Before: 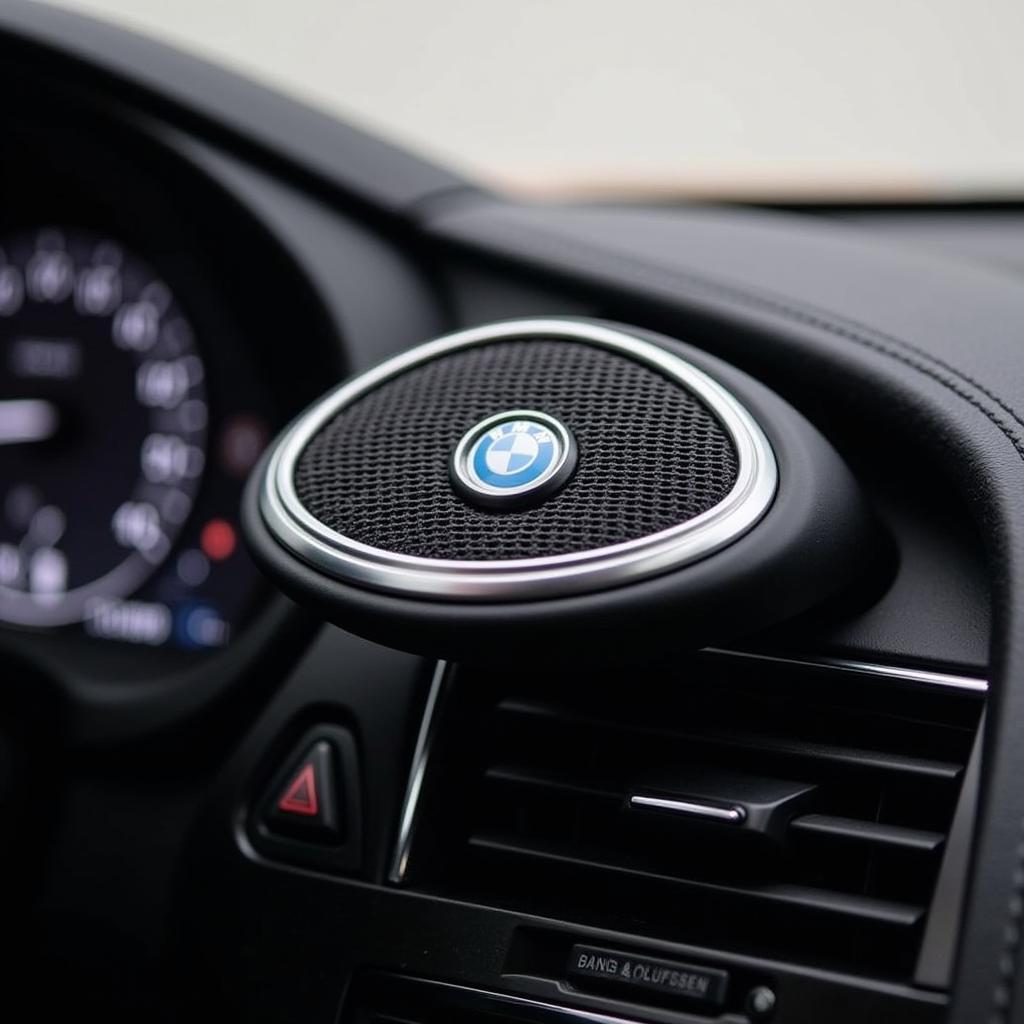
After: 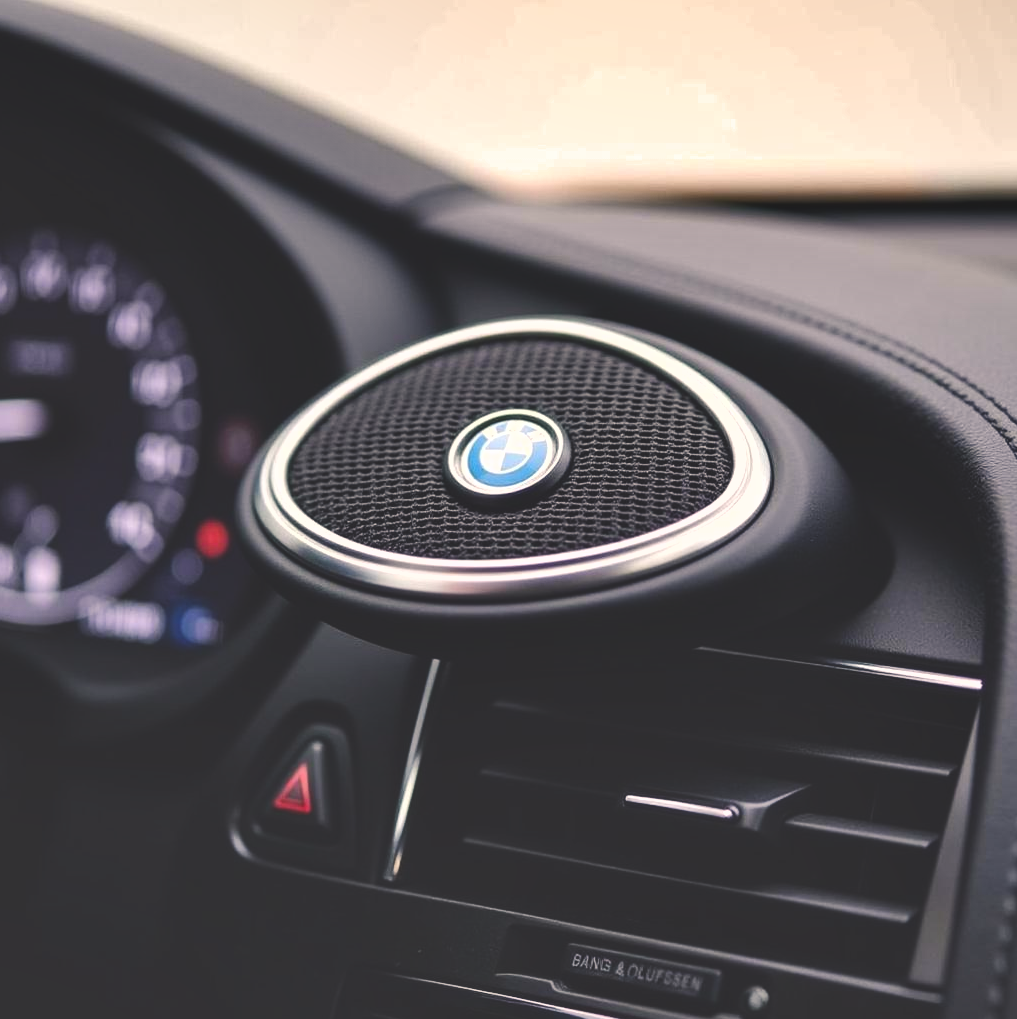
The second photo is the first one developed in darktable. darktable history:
tone equalizer: -8 EV -0.417 EV, -7 EV -0.389 EV, -6 EV -0.333 EV, -5 EV -0.222 EV, -3 EV 0.222 EV, -2 EV 0.333 EV, -1 EV 0.389 EV, +0 EV 0.417 EV, edges refinement/feathering 500, mask exposure compensation -1.57 EV, preserve details no
shadows and highlights: radius 108.52, shadows 44.07, highlights -67.8, low approximation 0.01, soften with gaussian
crop and rotate: left 0.614%, top 0.179%, bottom 0.309%
color balance rgb: shadows lift › chroma 2%, shadows lift › hue 247.2°, power › chroma 0.3%, power › hue 25.2°, highlights gain › chroma 3%, highlights gain › hue 60°, global offset › luminance 2%, perceptual saturation grading › global saturation 20%, perceptual saturation grading › highlights -20%, perceptual saturation grading › shadows 30%
